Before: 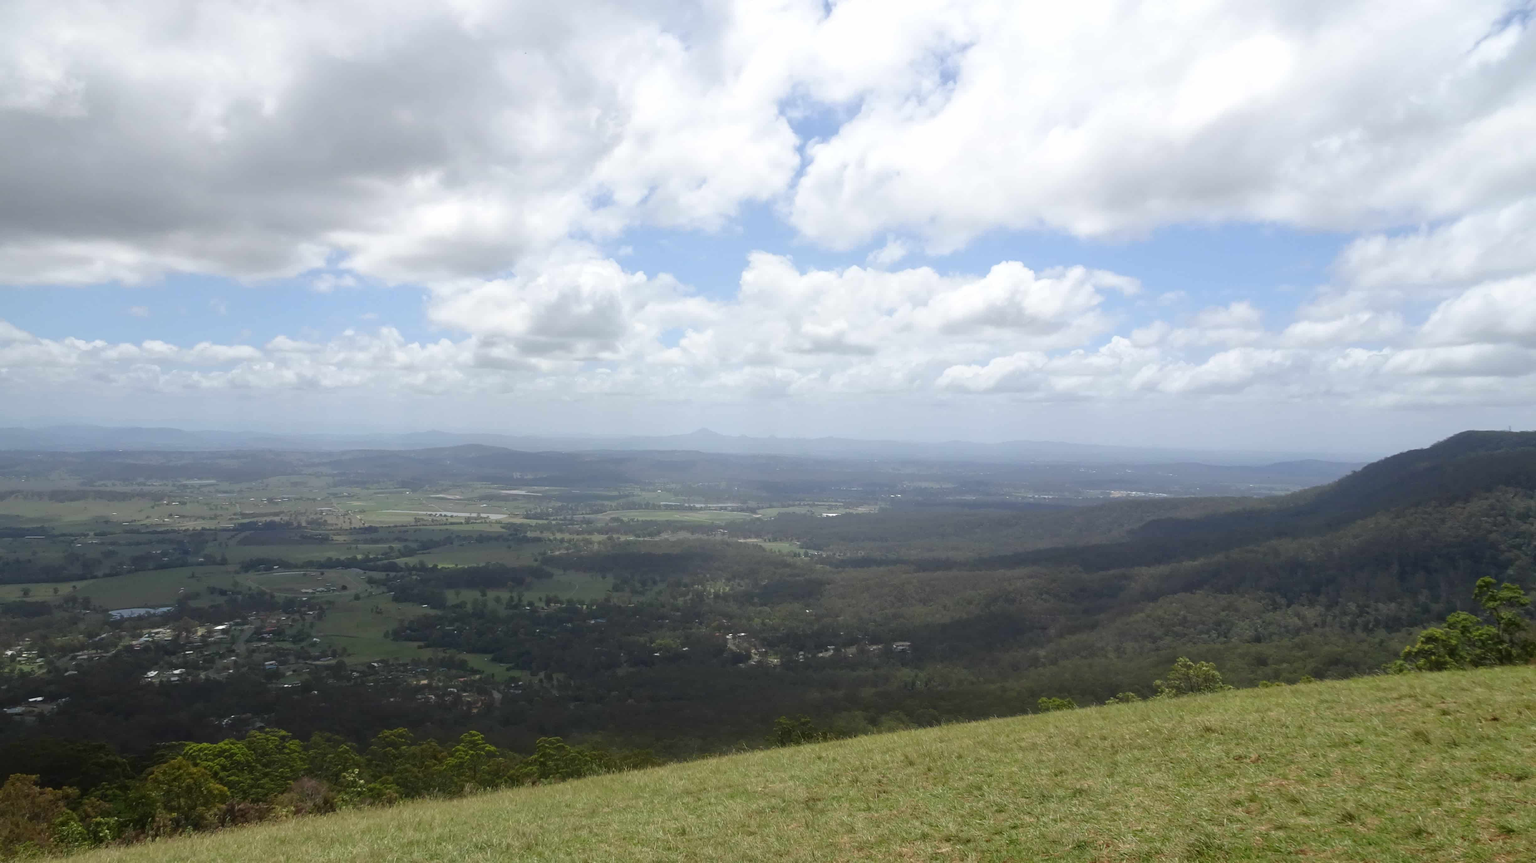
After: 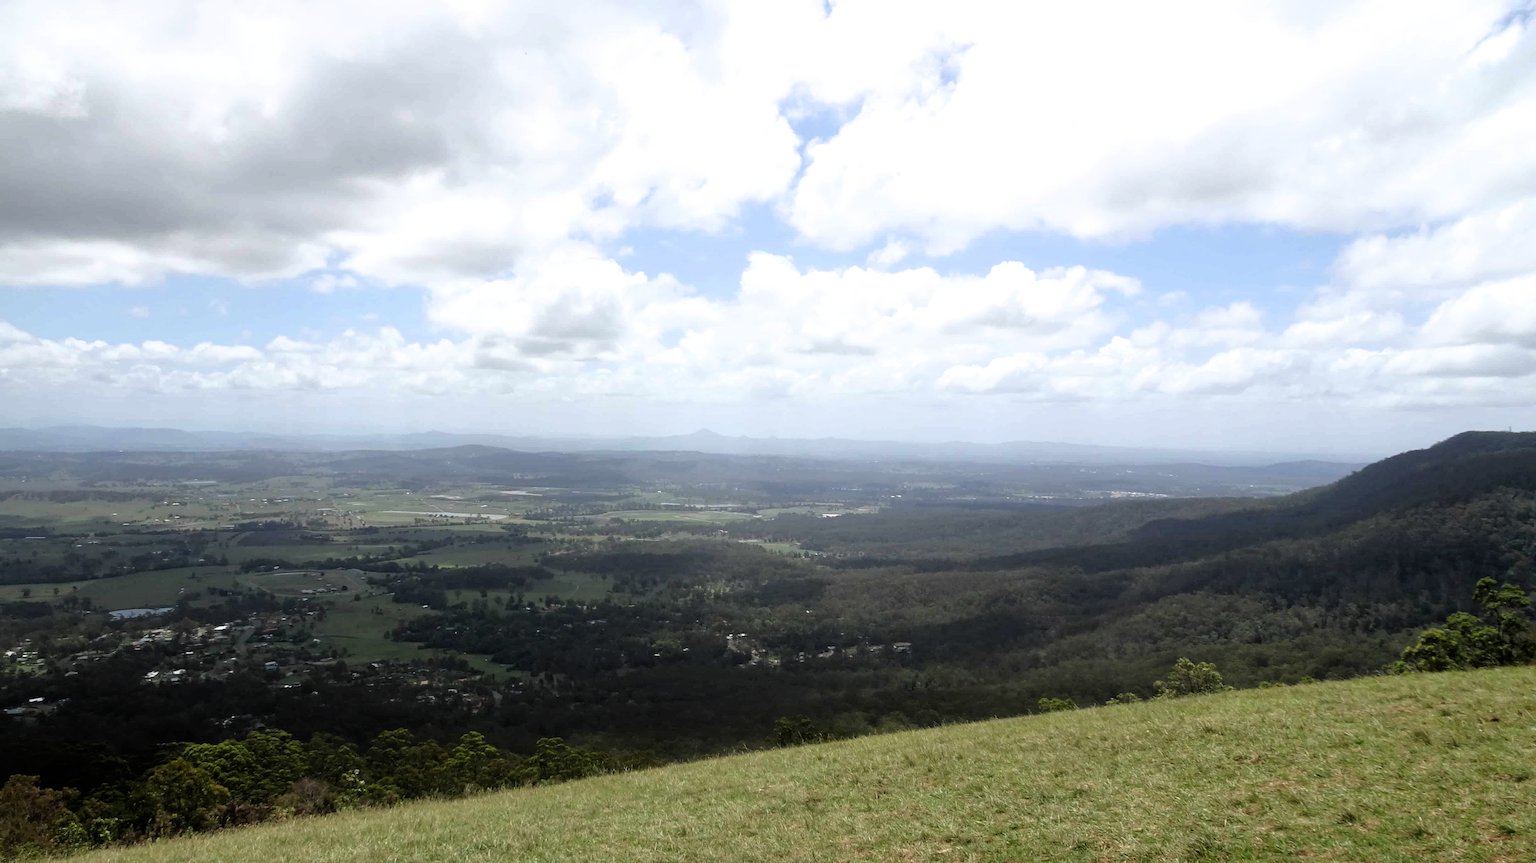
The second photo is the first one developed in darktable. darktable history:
filmic rgb: black relative exposure -8.18 EV, white relative exposure 2.2 EV, target white luminance 99.913%, hardness 7.09, latitude 74.98%, contrast 1.315, highlights saturation mix -2.57%, shadows ↔ highlights balance 30.28%
